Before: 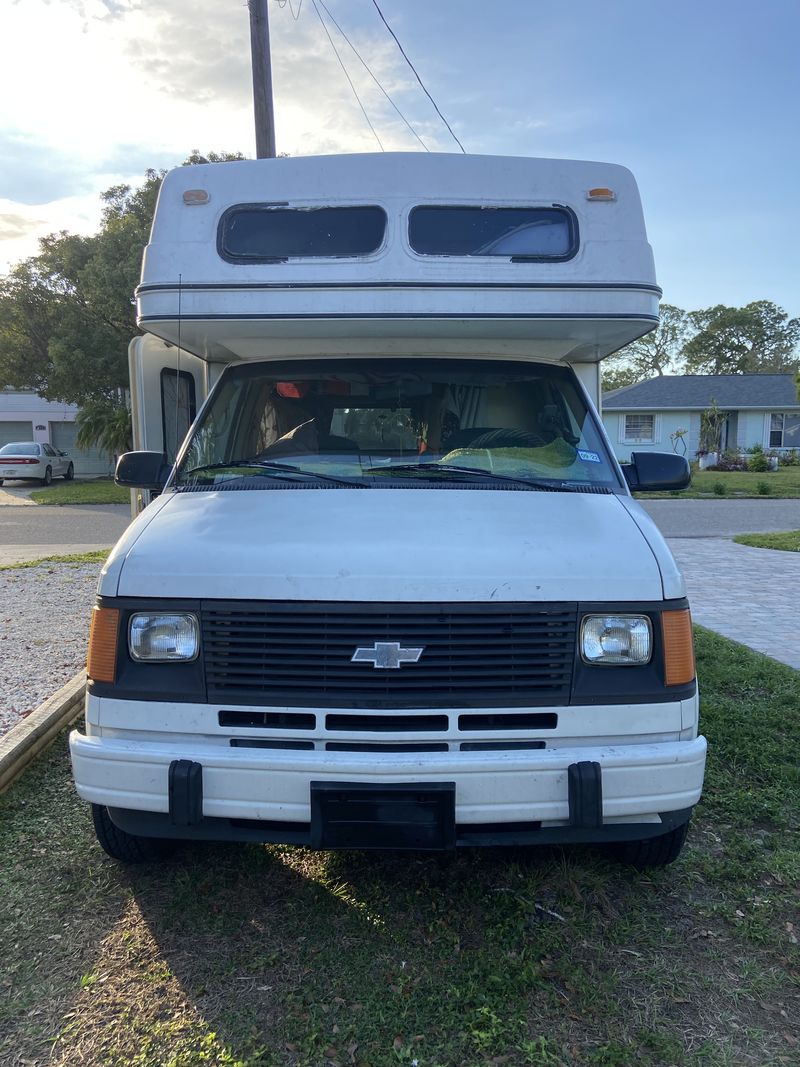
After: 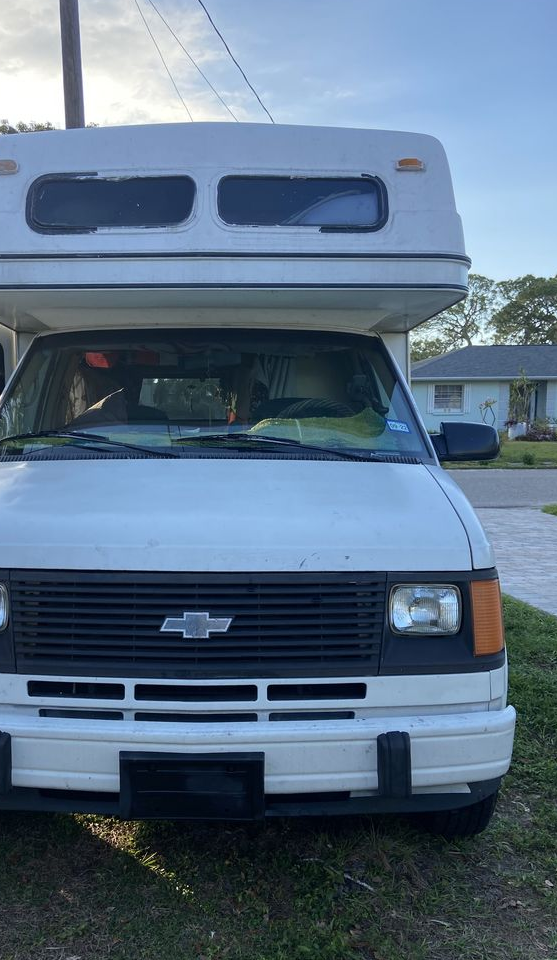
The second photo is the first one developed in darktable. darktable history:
crop and rotate: left 23.914%, top 2.898%, right 6.438%, bottom 7.098%
